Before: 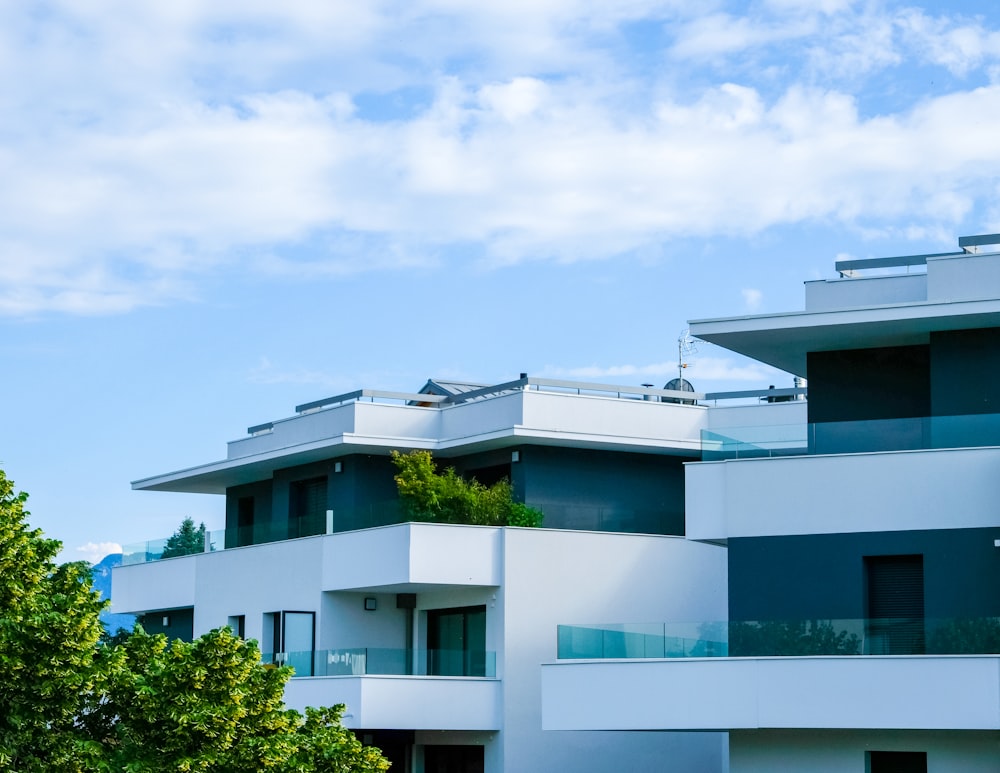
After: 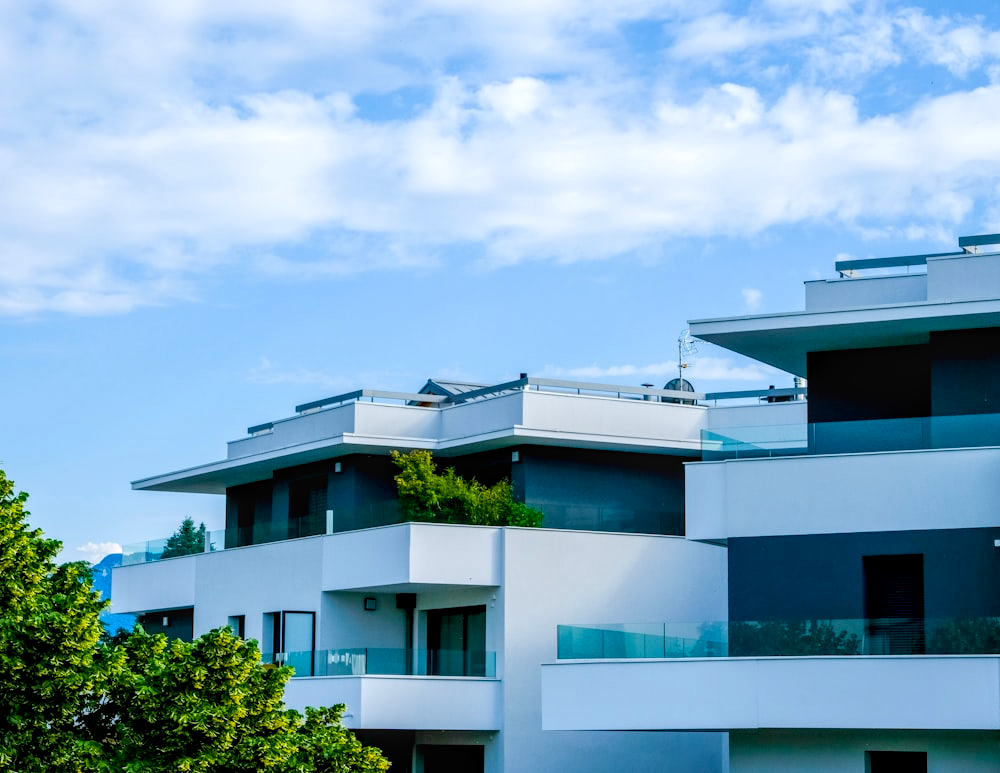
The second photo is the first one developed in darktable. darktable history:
tone equalizer: on, module defaults
exposure: black level correction 0.01, compensate exposure bias true, compensate highlight preservation false
local contrast: on, module defaults
color balance rgb: power › hue 329.69°, perceptual saturation grading › global saturation 19.555%
